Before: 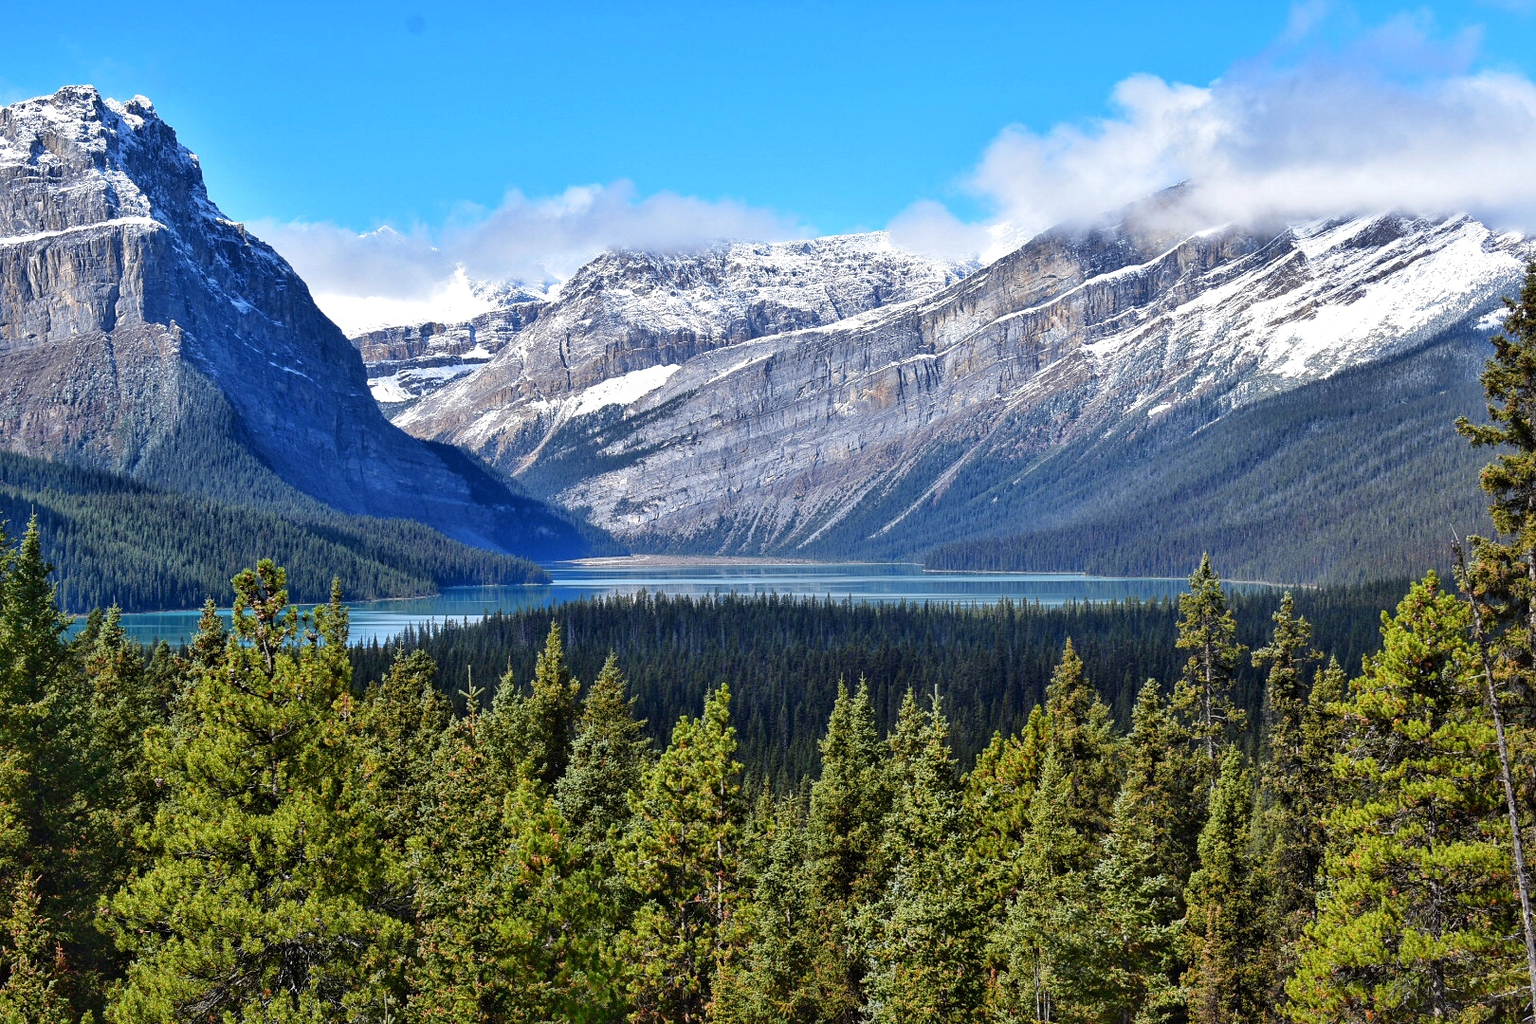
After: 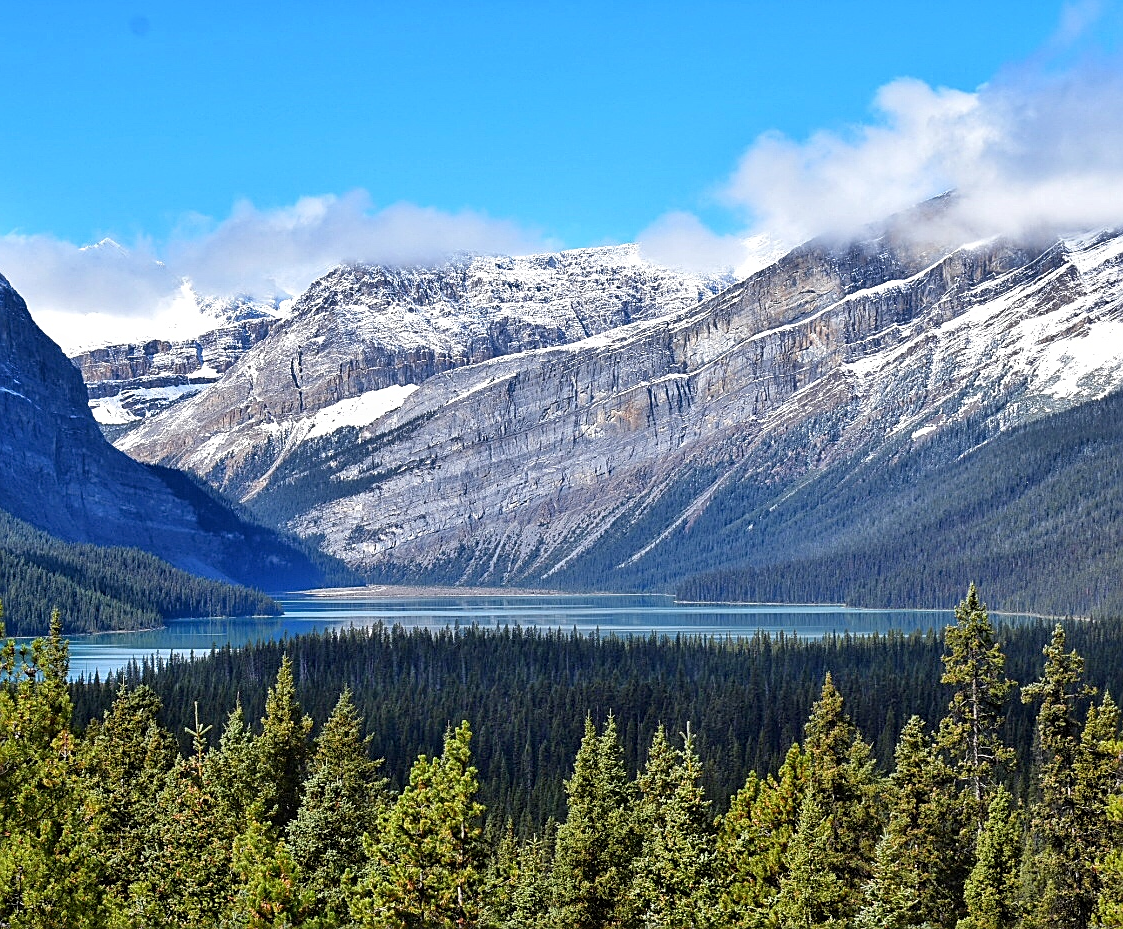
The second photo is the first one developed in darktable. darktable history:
sharpen: on, module defaults
crop: left 18.479%, right 12.2%, bottom 13.971%
